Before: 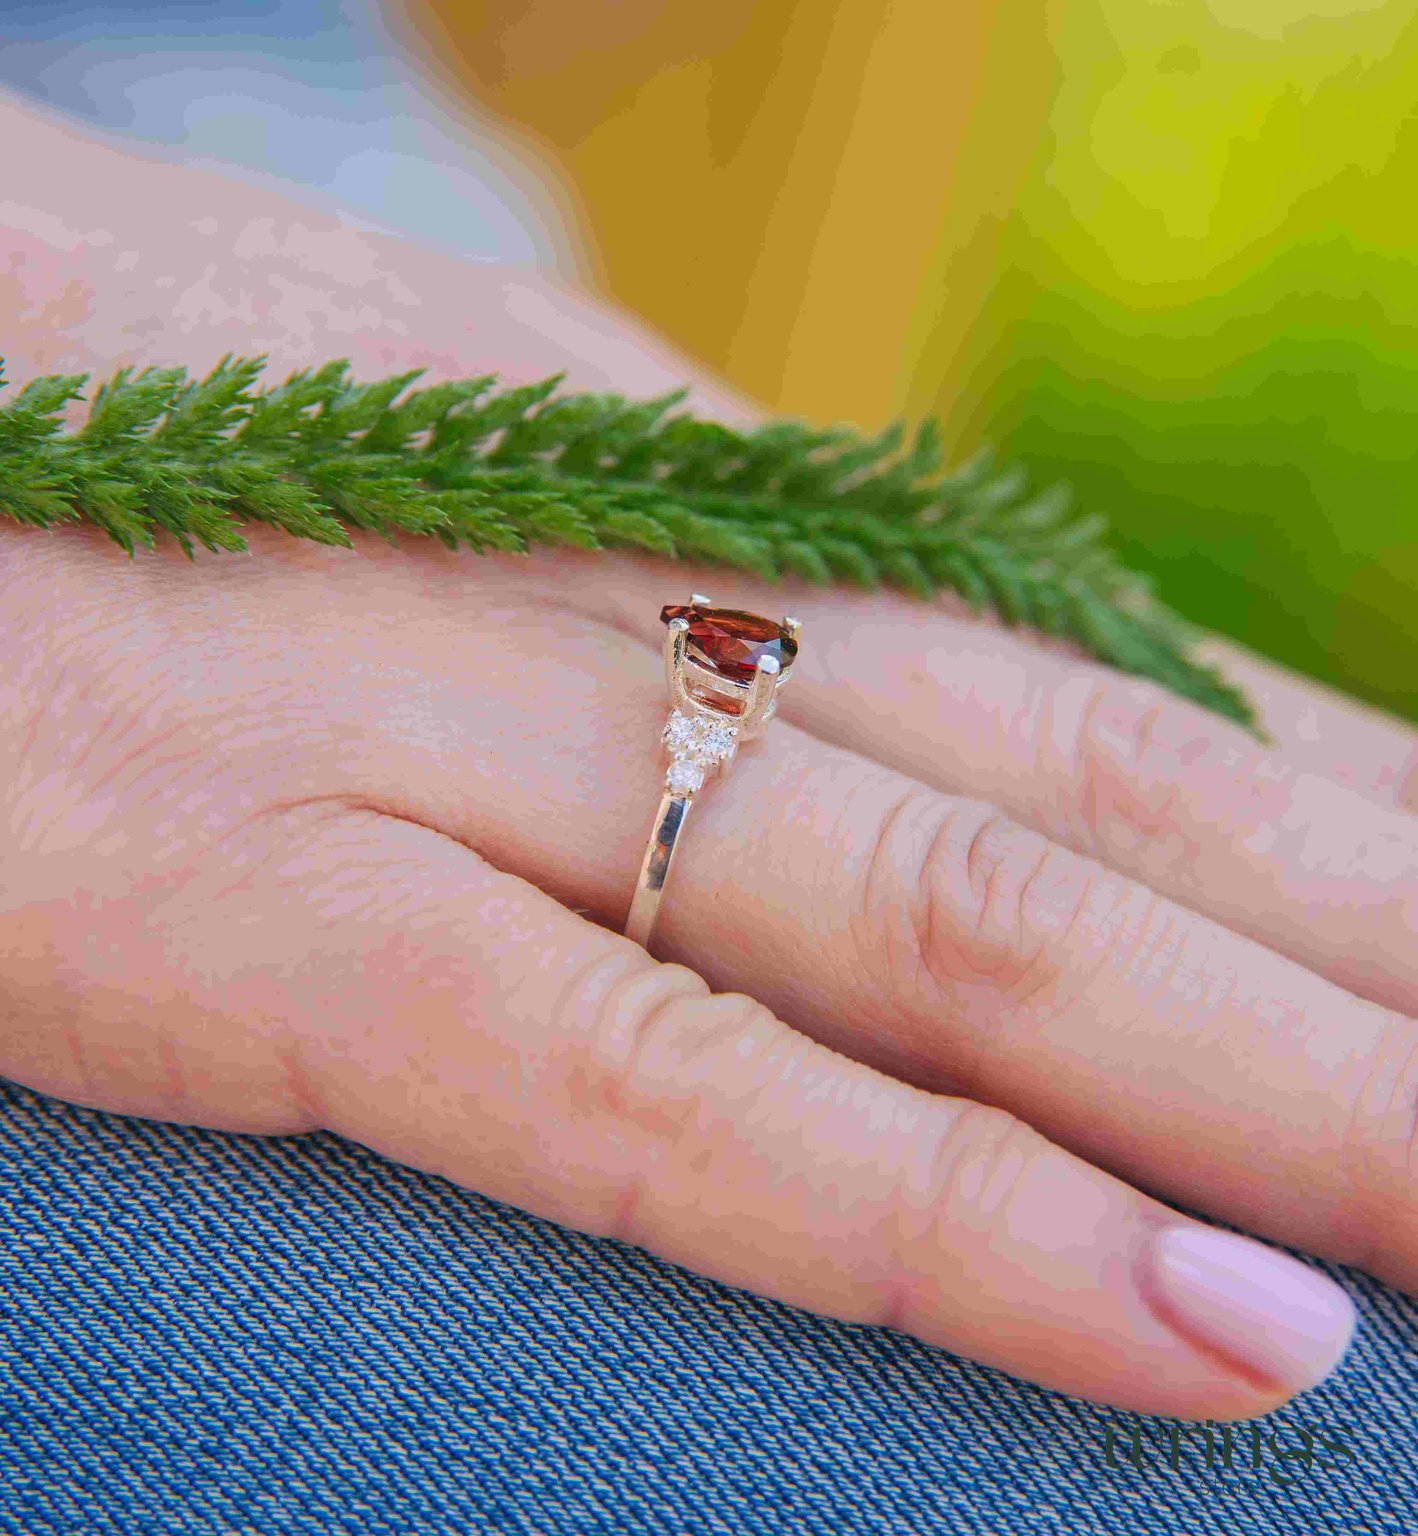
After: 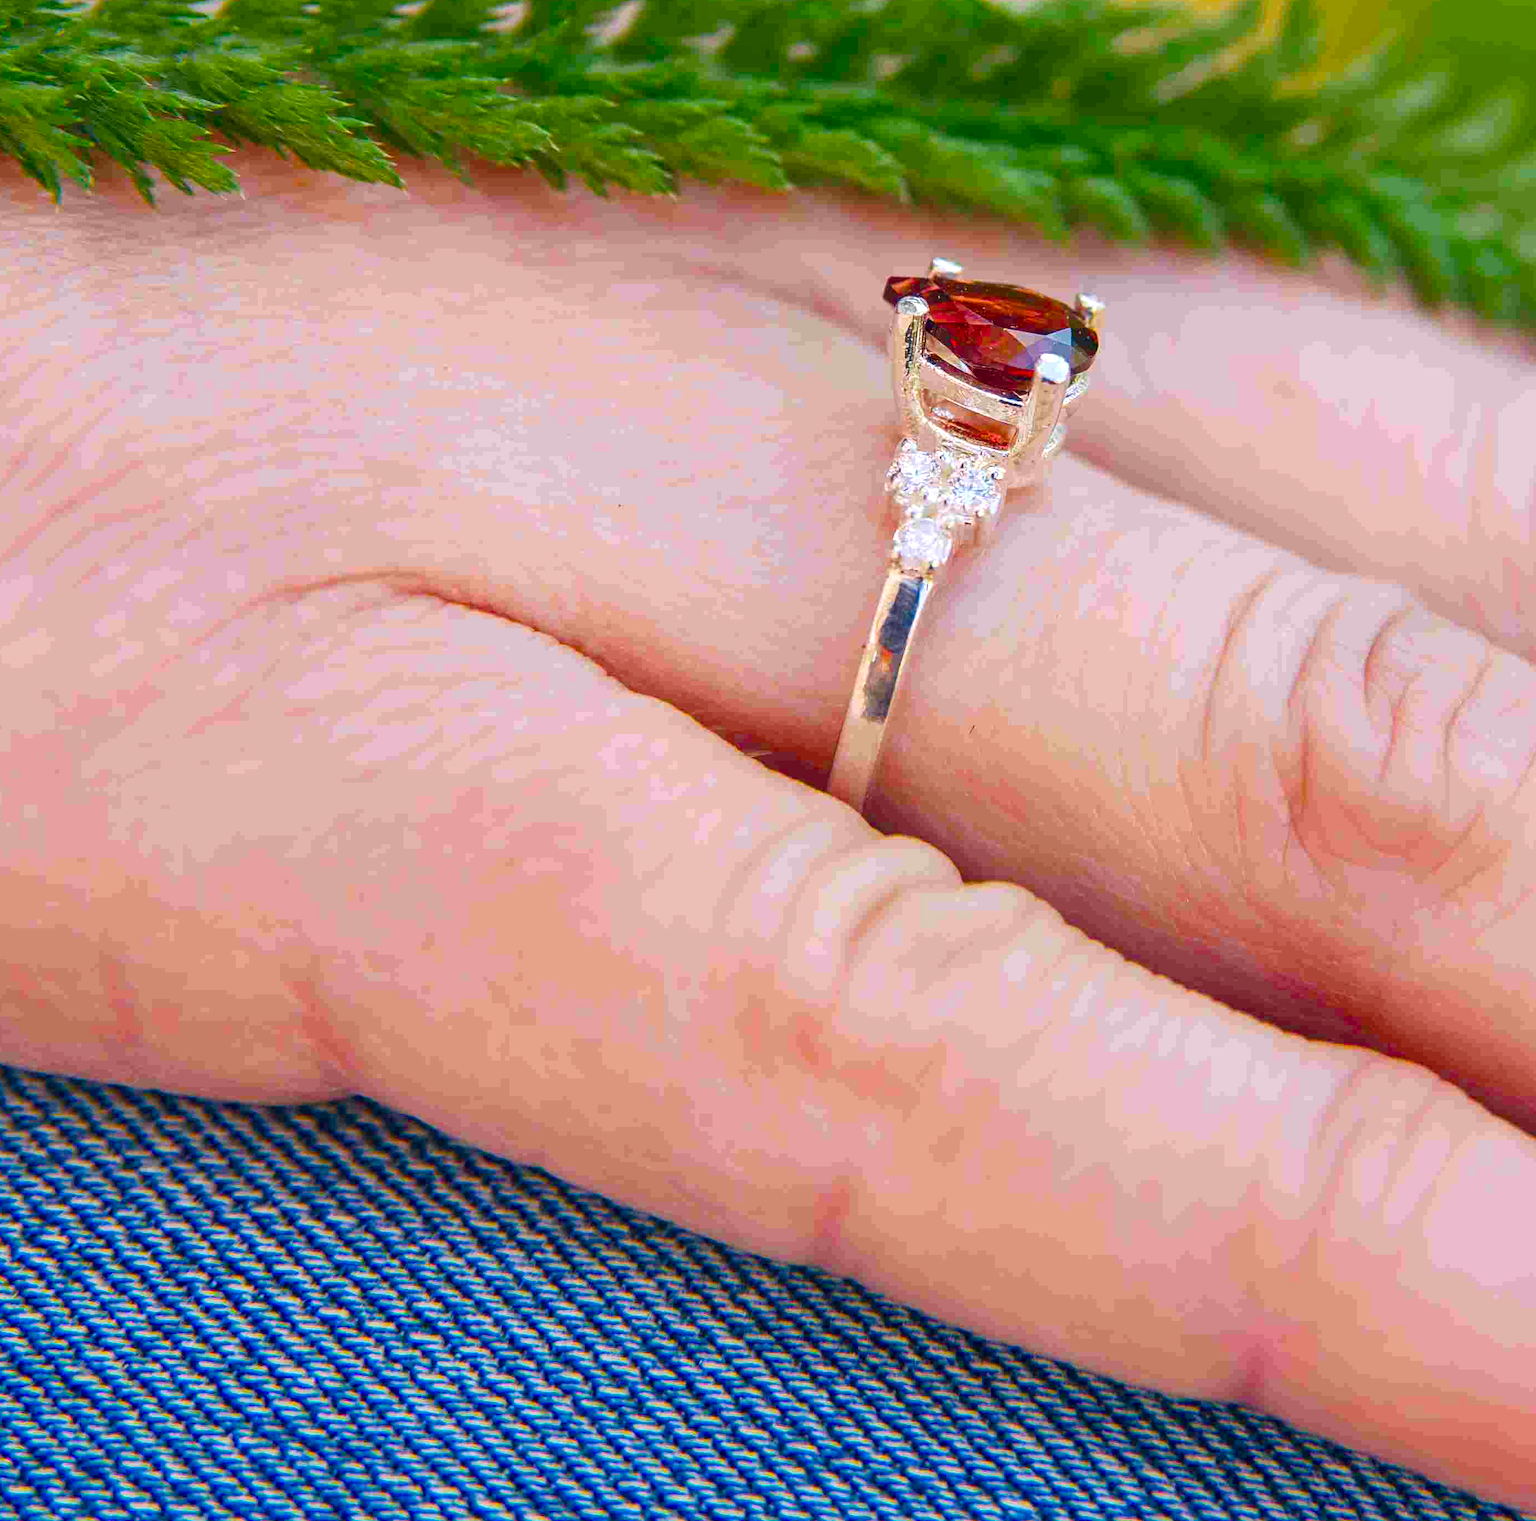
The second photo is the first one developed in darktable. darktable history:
levels: mode automatic, levels [0.016, 0.5, 0.996]
color balance rgb: global offset › chroma 0.067%, global offset › hue 254.23°, perceptual saturation grading › global saturation 20%, perceptual saturation grading › highlights -14.05%, perceptual saturation grading › shadows 49.244%, perceptual brilliance grading › highlights 11.288%
crop: left 6.721%, top 27.908%, right 23.942%, bottom 8.675%
